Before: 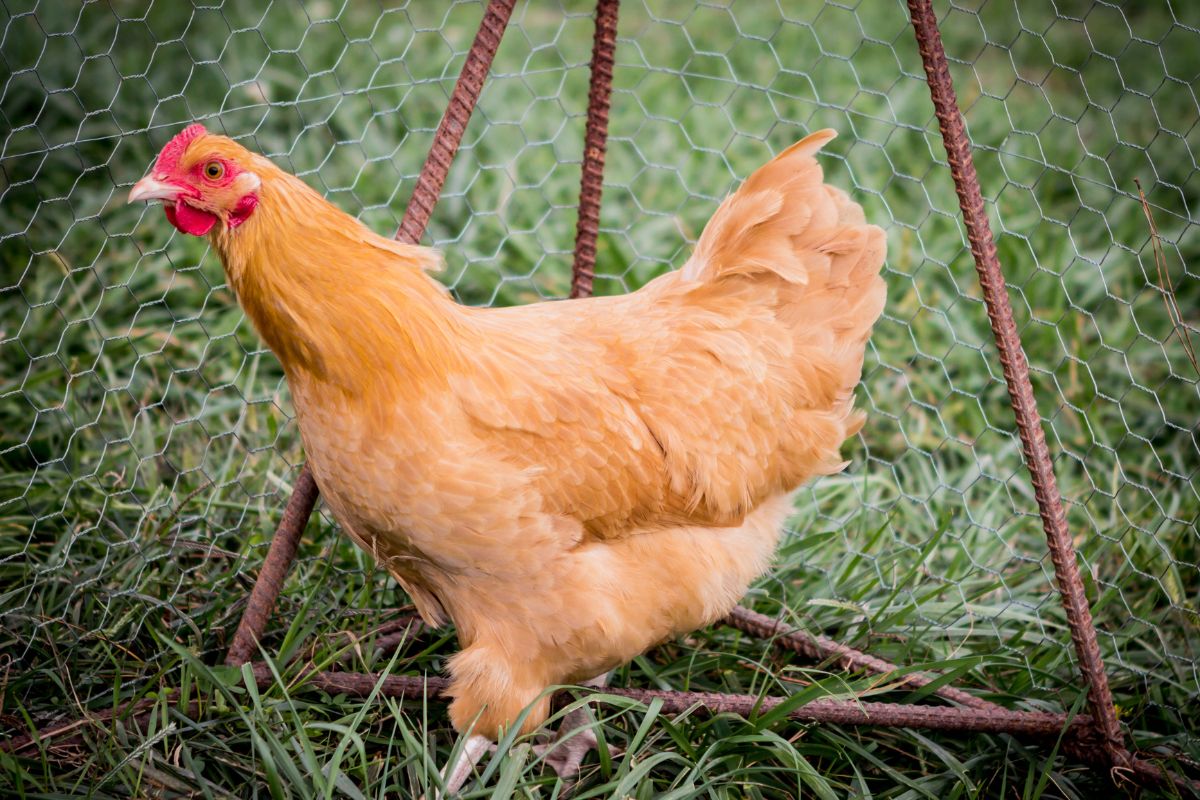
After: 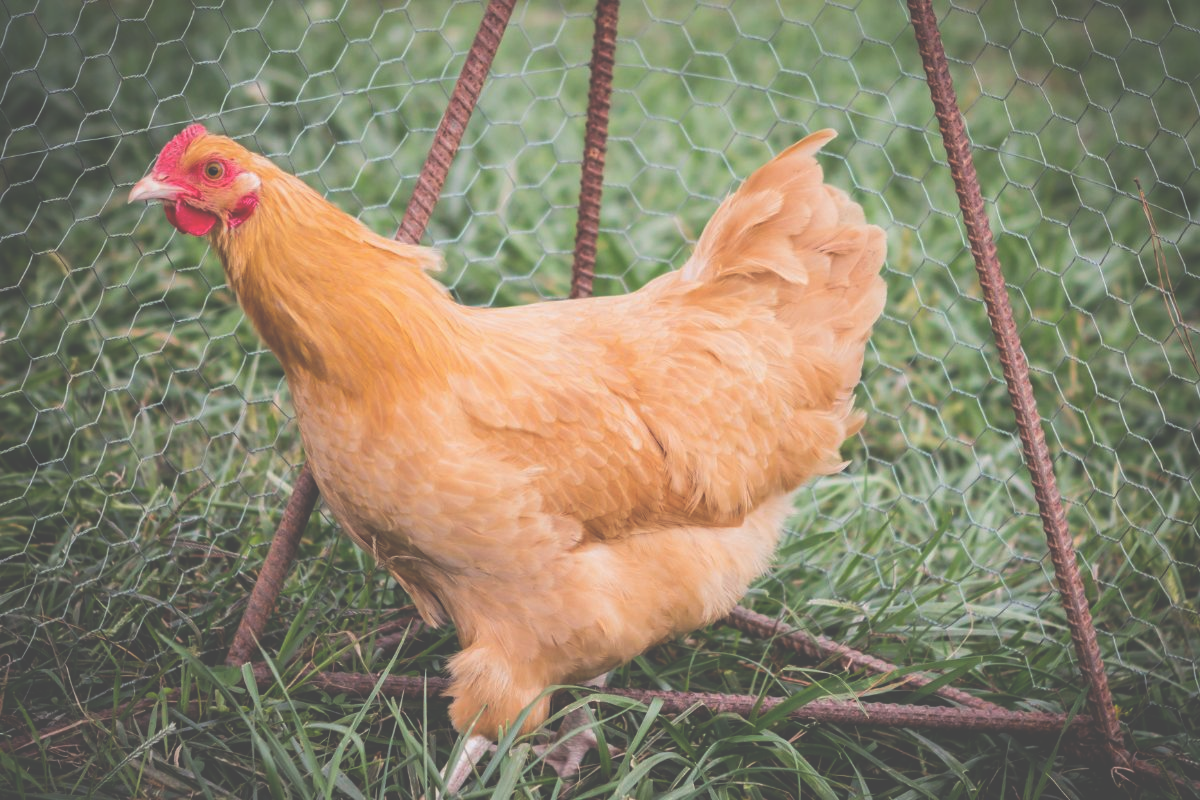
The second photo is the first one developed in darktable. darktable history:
exposure: black level correction -0.061, exposure -0.049 EV, compensate highlight preservation false
